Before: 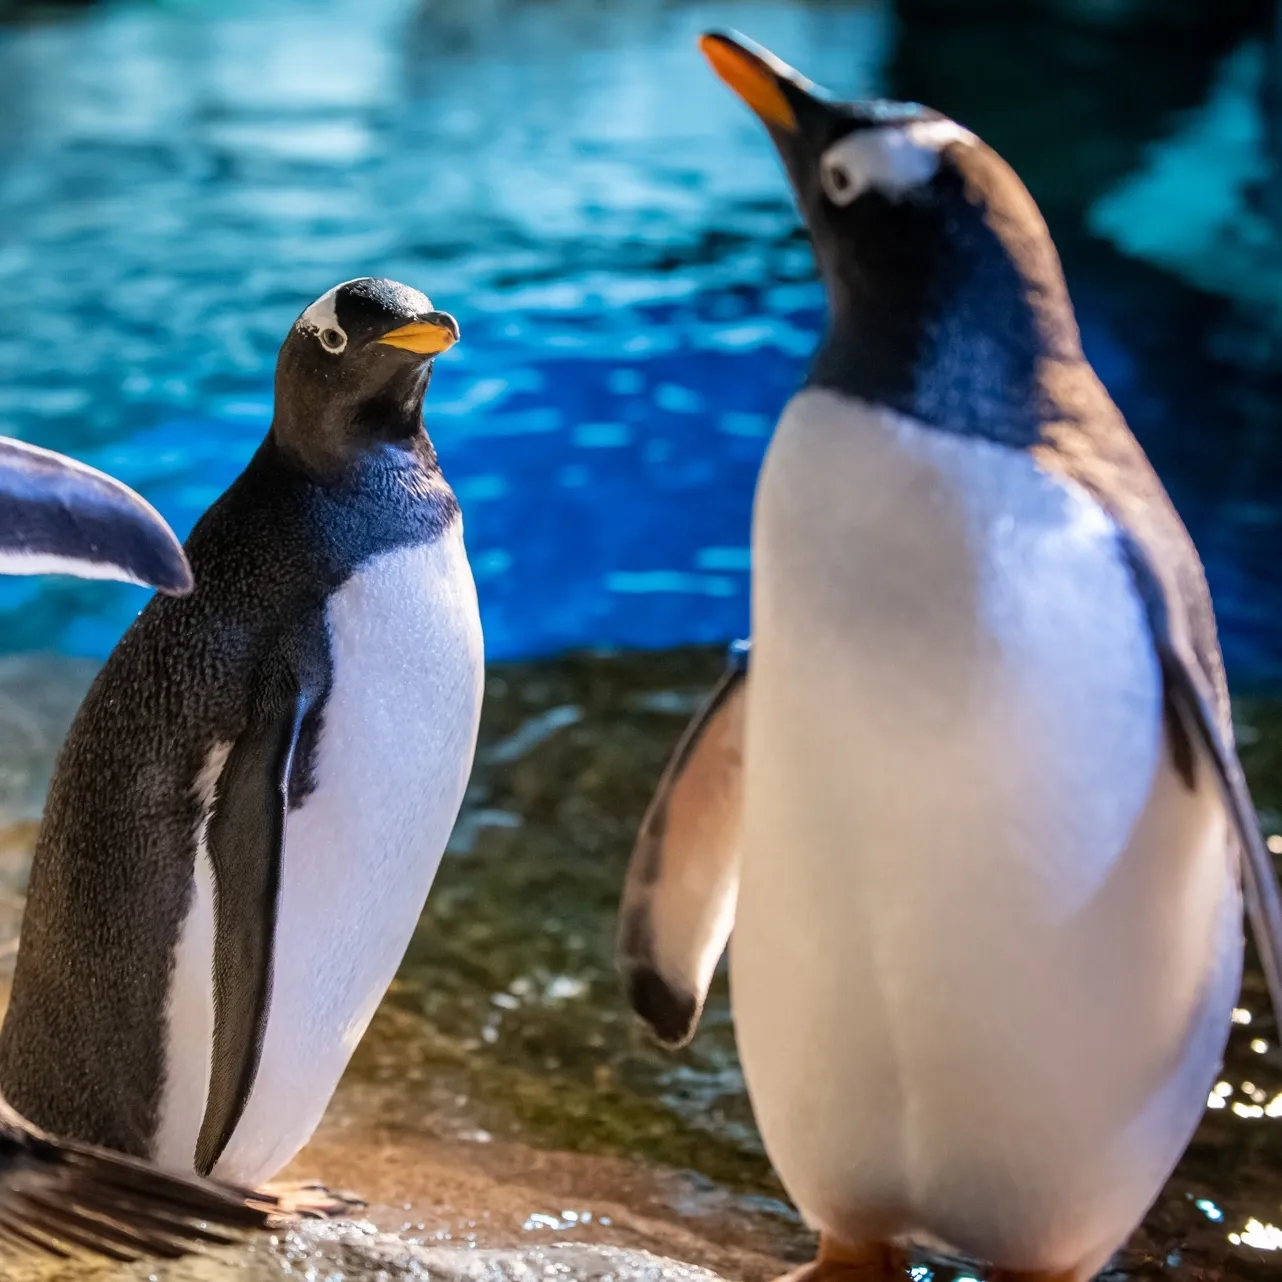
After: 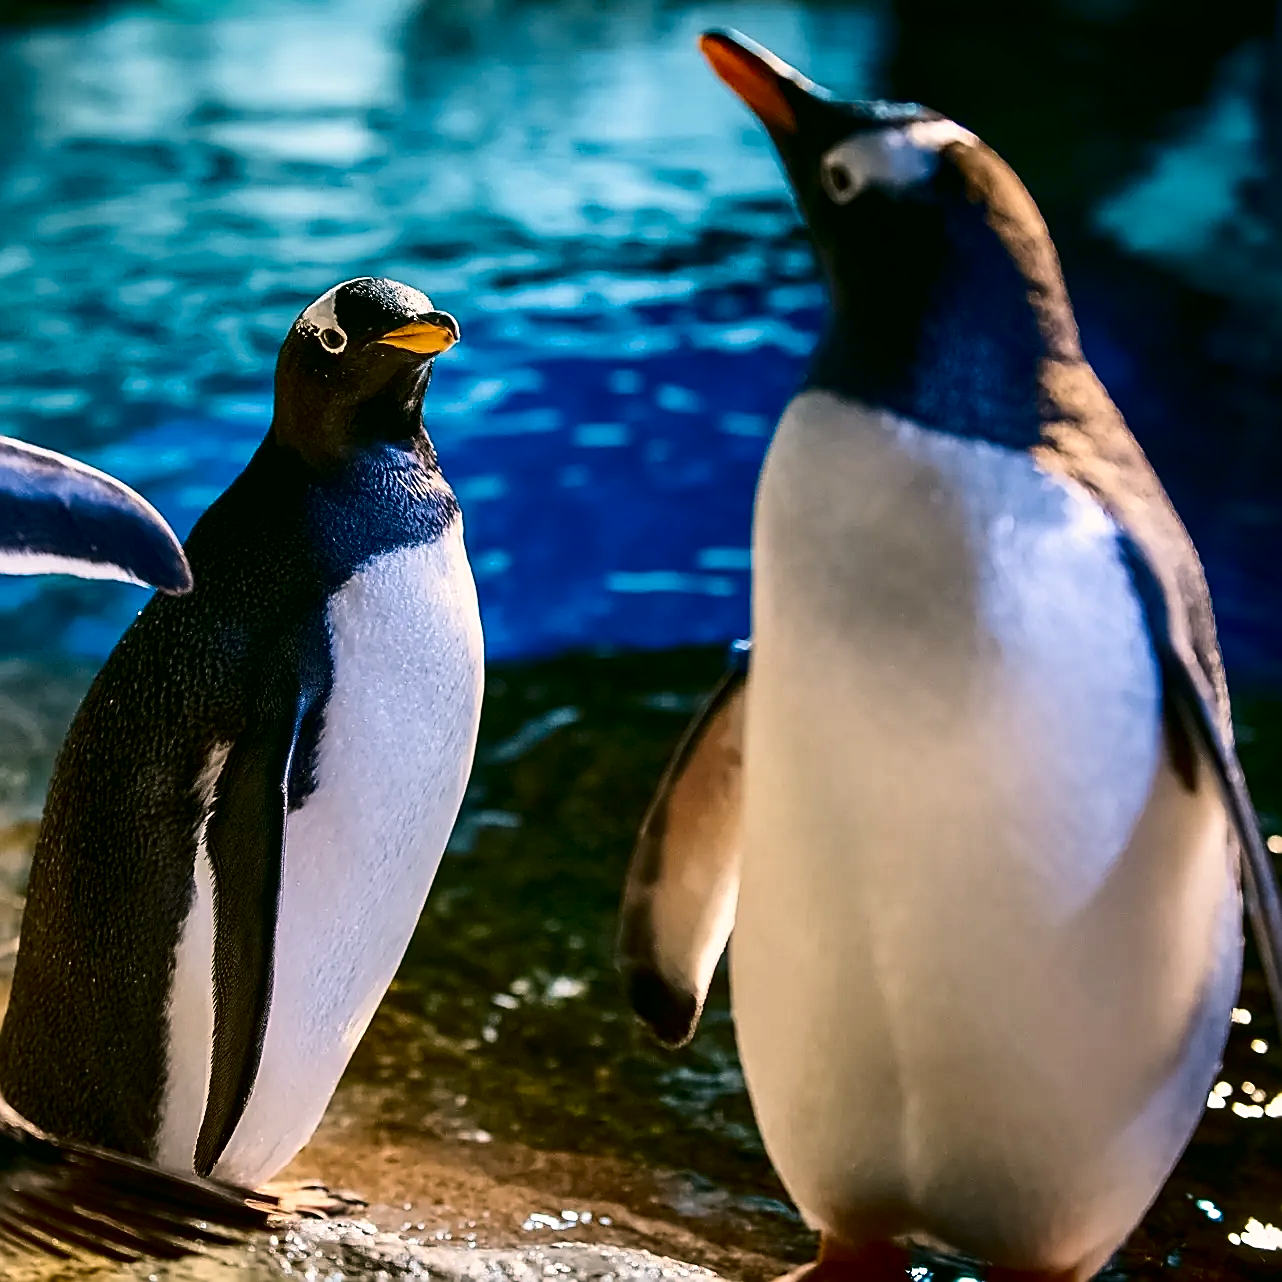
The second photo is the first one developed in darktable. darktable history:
sharpen: radius 1.685, amount 1.294
color correction: highlights a* 4.02, highlights b* 4.98, shadows a* -7.55, shadows b* 4.98
contrast brightness saturation: contrast 0.24, brightness -0.24, saturation 0.14
